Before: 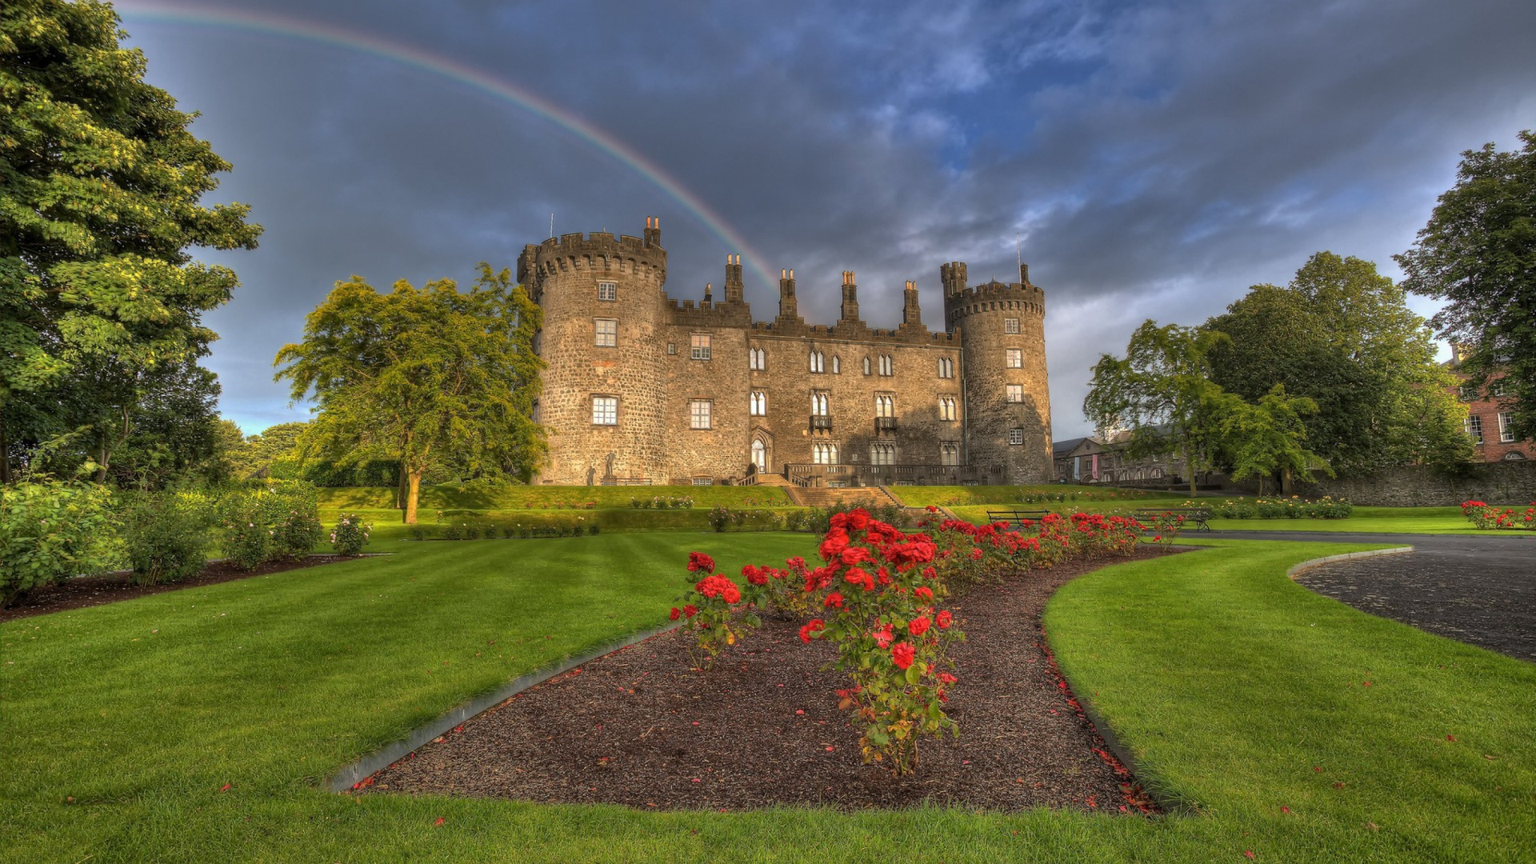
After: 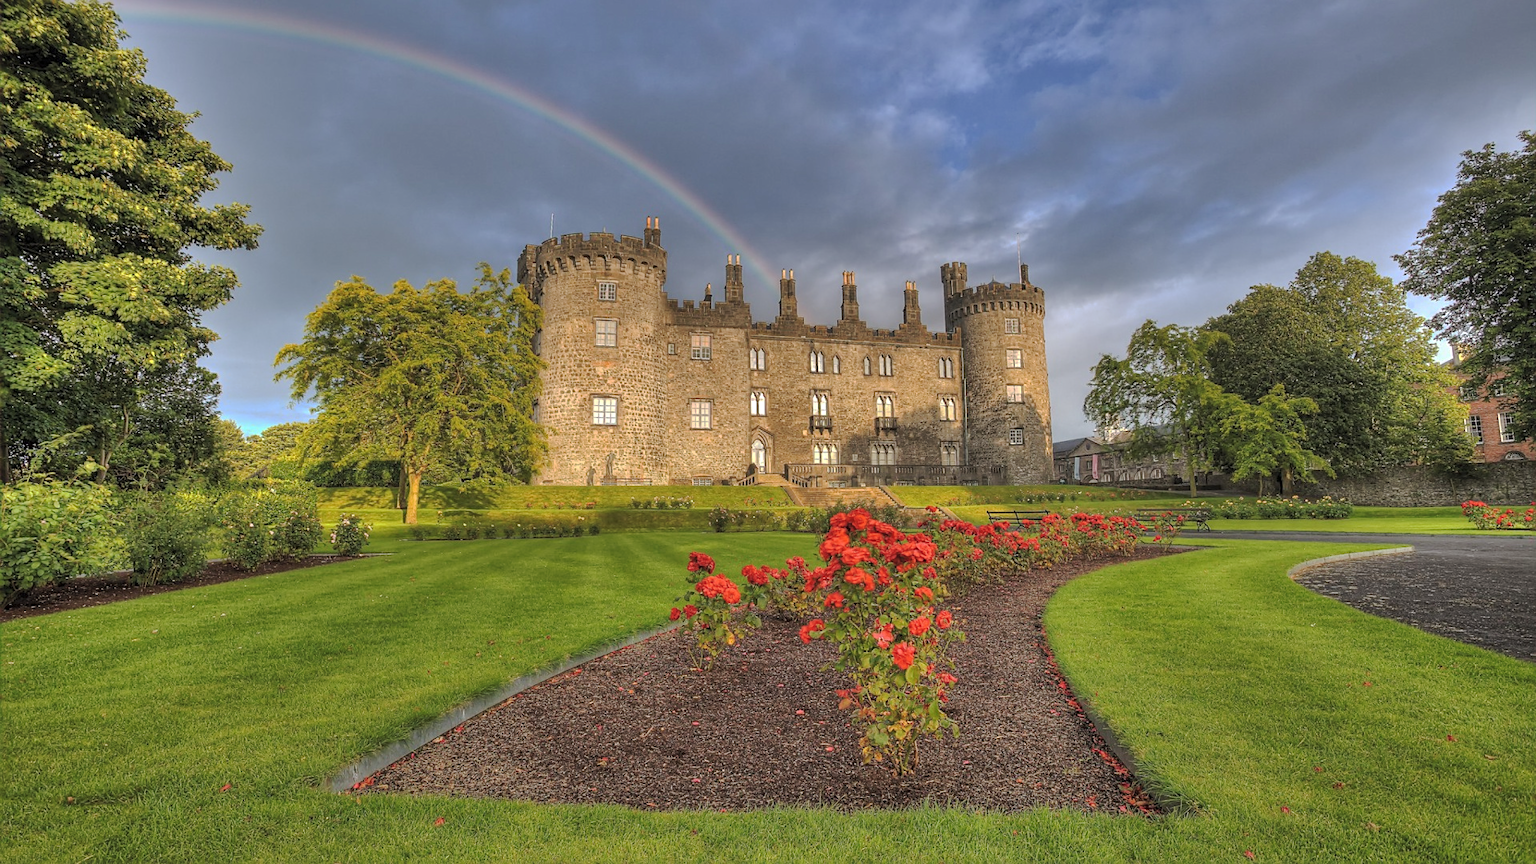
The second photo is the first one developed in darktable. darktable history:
tone equalizer: on, module defaults
tone curve: curves: ch0 [(0, 0) (0.003, 0.01) (0.011, 0.014) (0.025, 0.029) (0.044, 0.051) (0.069, 0.072) (0.1, 0.097) (0.136, 0.123) (0.177, 0.16) (0.224, 0.2) (0.277, 0.248) (0.335, 0.305) (0.399, 0.37) (0.468, 0.454) (0.543, 0.534) (0.623, 0.609) (0.709, 0.681) (0.801, 0.752) (0.898, 0.841) (1, 1)], preserve colors none
sharpen: on, module defaults
contrast brightness saturation: brightness 0.15
